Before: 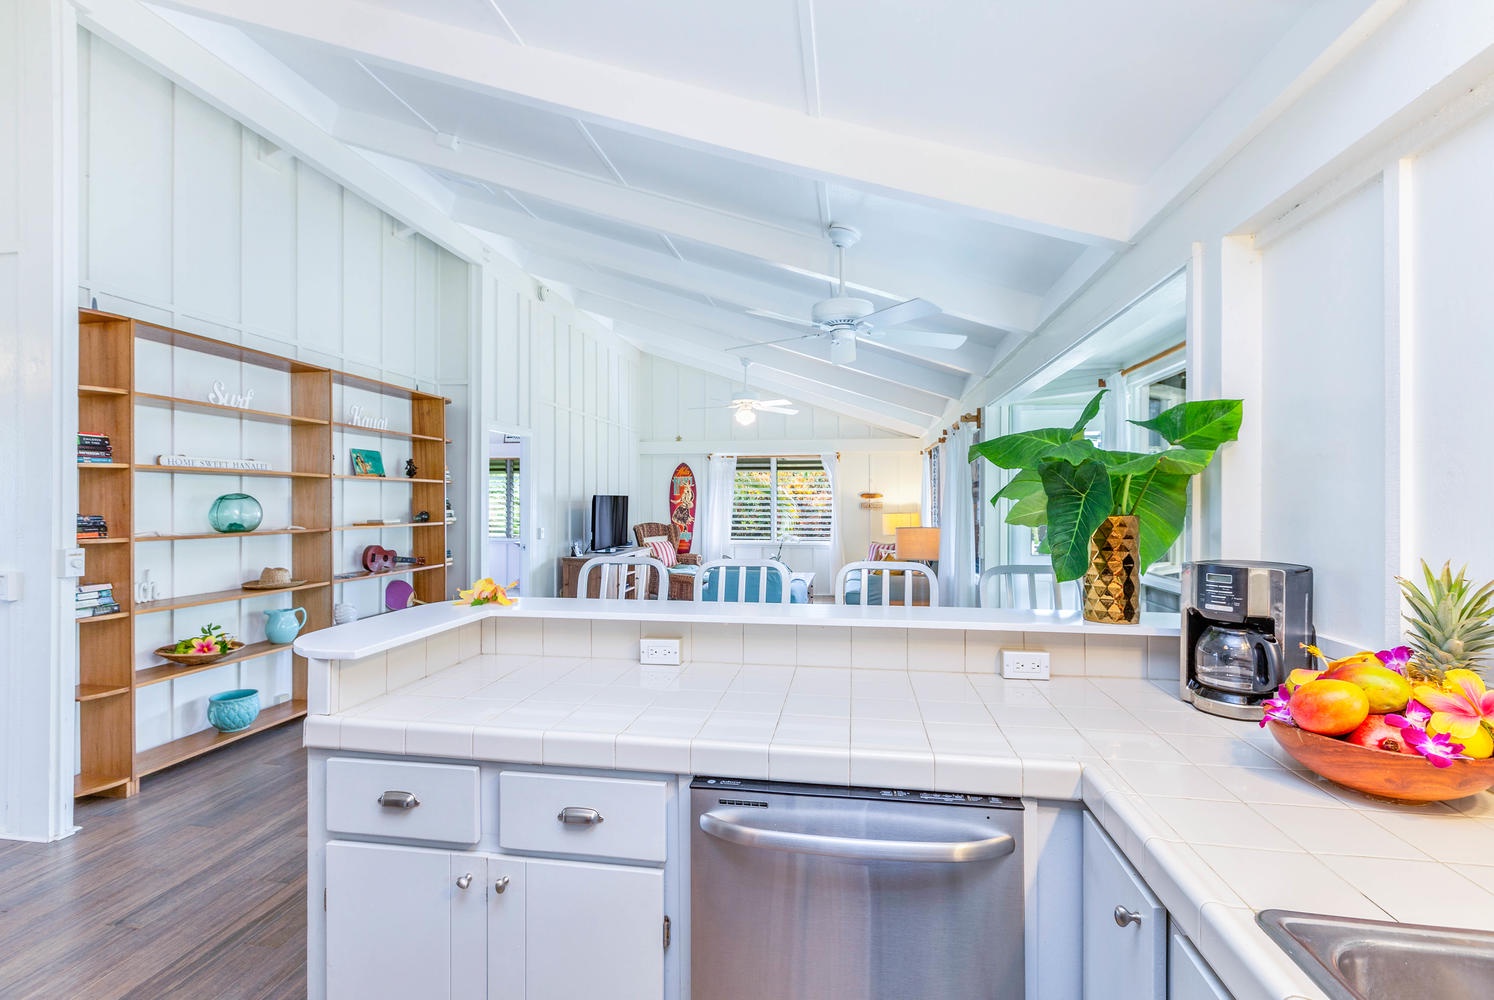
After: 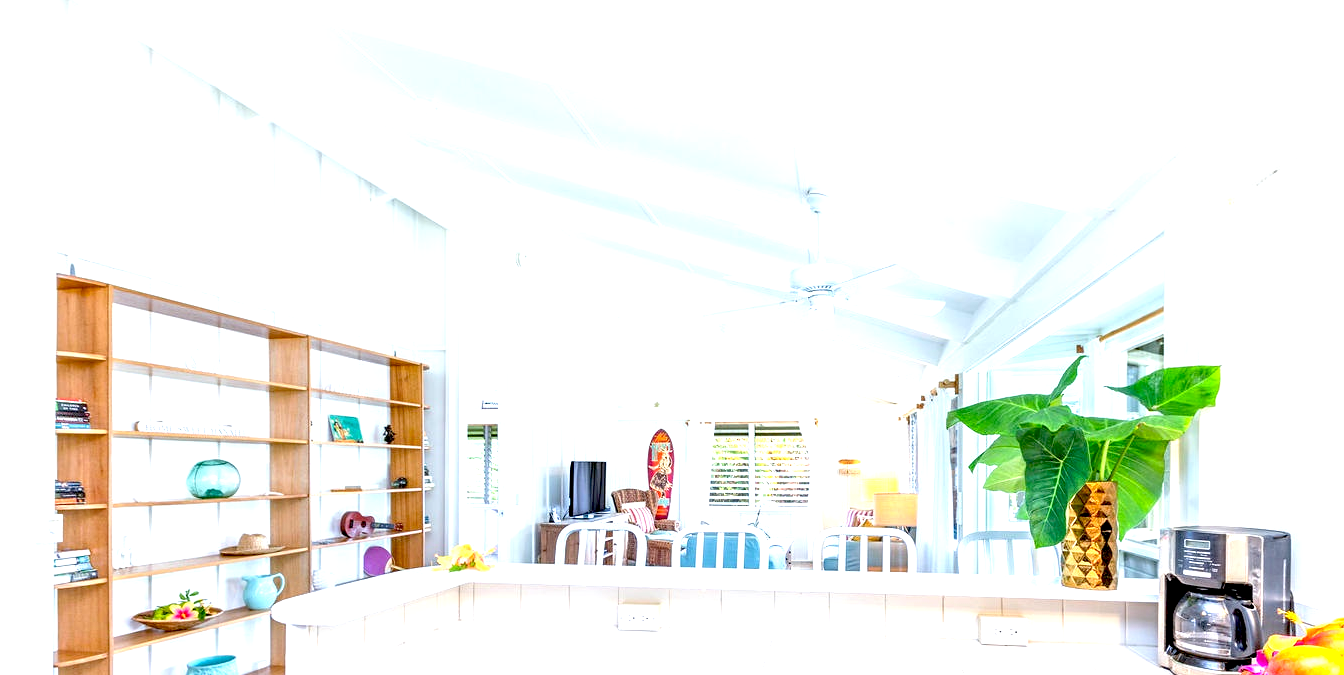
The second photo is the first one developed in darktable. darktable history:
crop: left 1.509%, top 3.452%, right 7.696%, bottom 28.452%
exposure: black level correction 0.01, exposure 1 EV, compensate highlight preservation false
